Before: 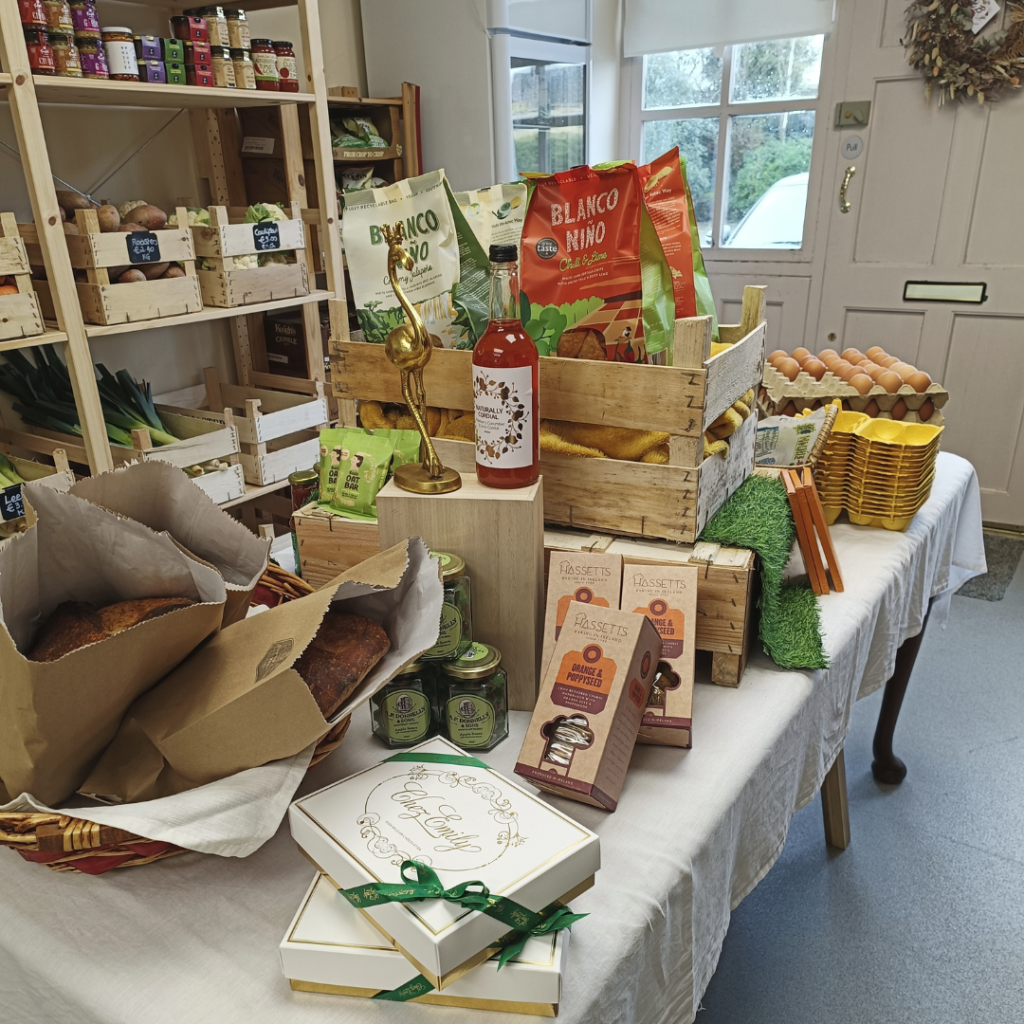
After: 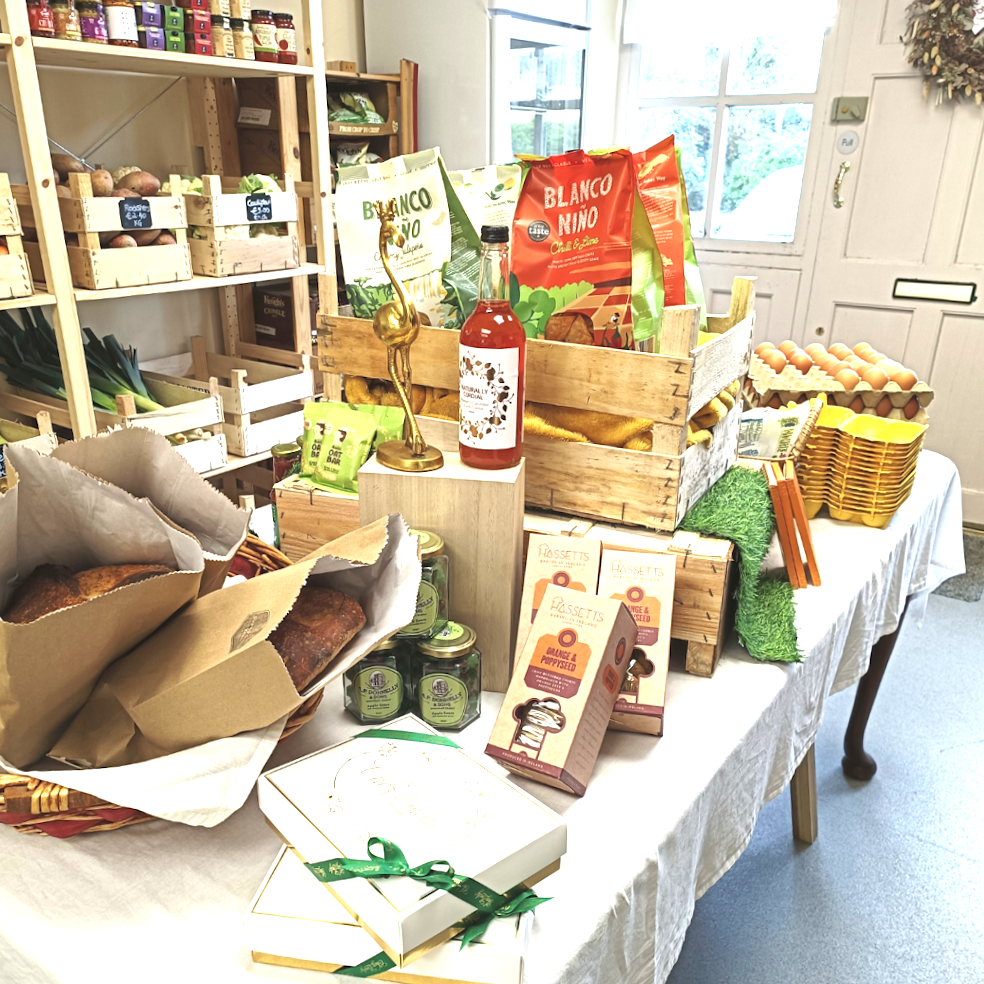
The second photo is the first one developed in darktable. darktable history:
crop and rotate: angle -2.35°
exposure: black level correction 0, exposure 1.4 EV, compensate exposure bias true, compensate highlight preservation false
